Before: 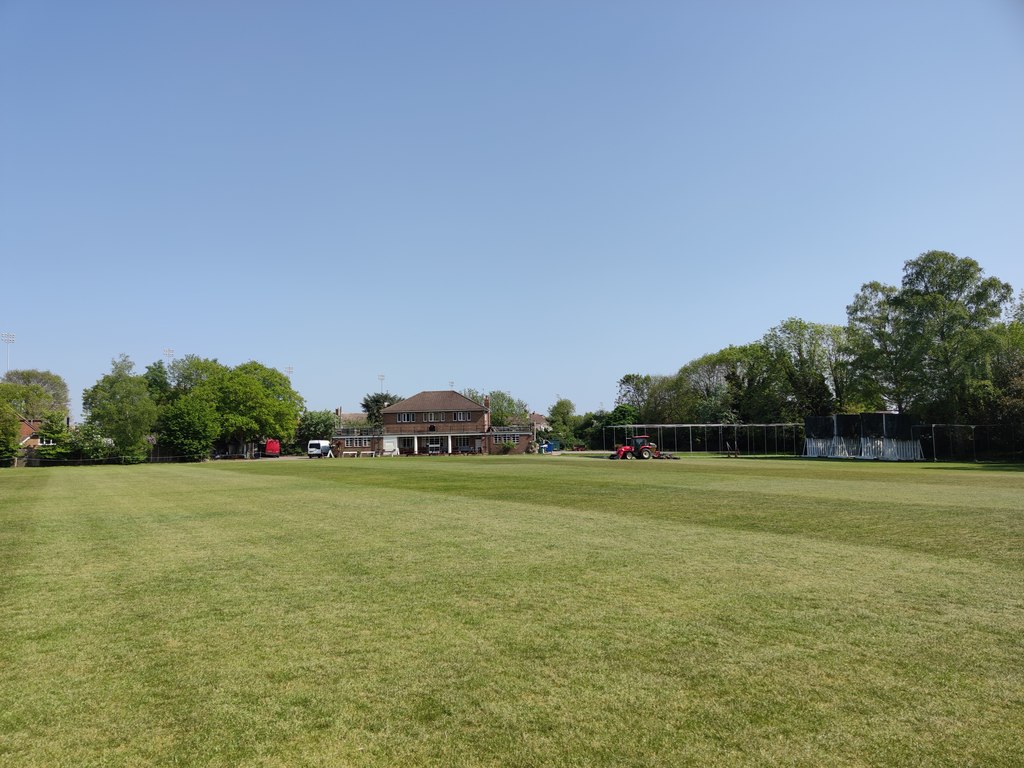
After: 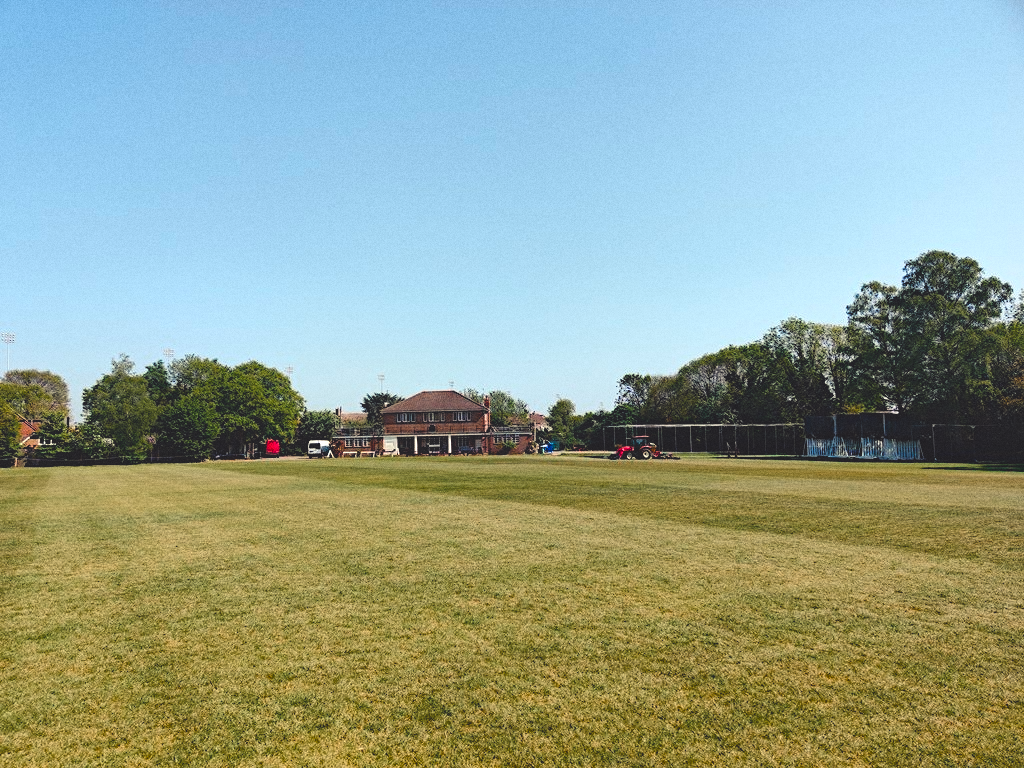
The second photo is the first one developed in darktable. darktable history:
contrast equalizer "negative clarity": octaves 7, y [[0.6 ×6], [0.55 ×6], [0 ×6], [0 ×6], [0 ×6]], mix -0.3
diffuse or sharpen "_builtin_sharpen demosaicing | AA filter": edge sensitivity 1, 1st order anisotropy 100%, 2nd order anisotropy 100%, 3rd order anisotropy 100%, 4th order anisotropy 100%, 1st order speed -25%, 2nd order speed -25%, 3rd order speed -25%, 4th order speed -25%
diffuse or sharpen "bloom 20%": radius span 32, 1st order speed 50%, 2nd order speed 50%, 3rd order speed 50%, 4th order speed 50% | blend: blend mode normal, opacity 20%; mask: uniform (no mask)
grain "film": coarseness 0.09 ISO
rgb primaries "creative | pacific": red hue -0.042, red purity 1.1, green hue 0.047, green purity 1.12, blue hue -0.089, blue purity 0.88
tone equalizer "_builtin_contrast tone curve | soft": -8 EV -0.417 EV, -7 EV -0.389 EV, -6 EV -0.333 EV, -5 EV -0.222 EV, -3 EV 0.222 EV, -2 EV 0.333 EV, -1 EV 0.389 EV, +0 EV 0.417 EV, edges refinement/feathering 500, mask exposure compensation -1.57 EV, preserve details no
color equalizer "creative | pacific": saturation › orange 1.03, saturation › yellow 0.883, saturation › green 0.883, saturation › blue 1.08, saturation › magenta 1.05, hue › orange -4.88, hue › green 8.78, brightness › red 1.06, brightness › orange 1.08, brightness › yellow 0.916, brightness › green 0.916, brightness › cyan 1.04, brightness › blue 1.12, brightness › magenta 1.07 | blend: blend mode normal, opacity 100%; mask: uniform (no mask)
color balance rgb "creative | pacific film": shadows lift › chroma 3%, shadows lift › hue 280.8°, power › hue 330°, highlights gain › chroma 3%, highlights gain › hue 75.6°, global offset › luminance 1.5%, perceptual saturation grading › global saturation 20%, perceptual saturation grading › highlights -25%, perceptual saturation grading › shadows 50%, global vibrance 30%
